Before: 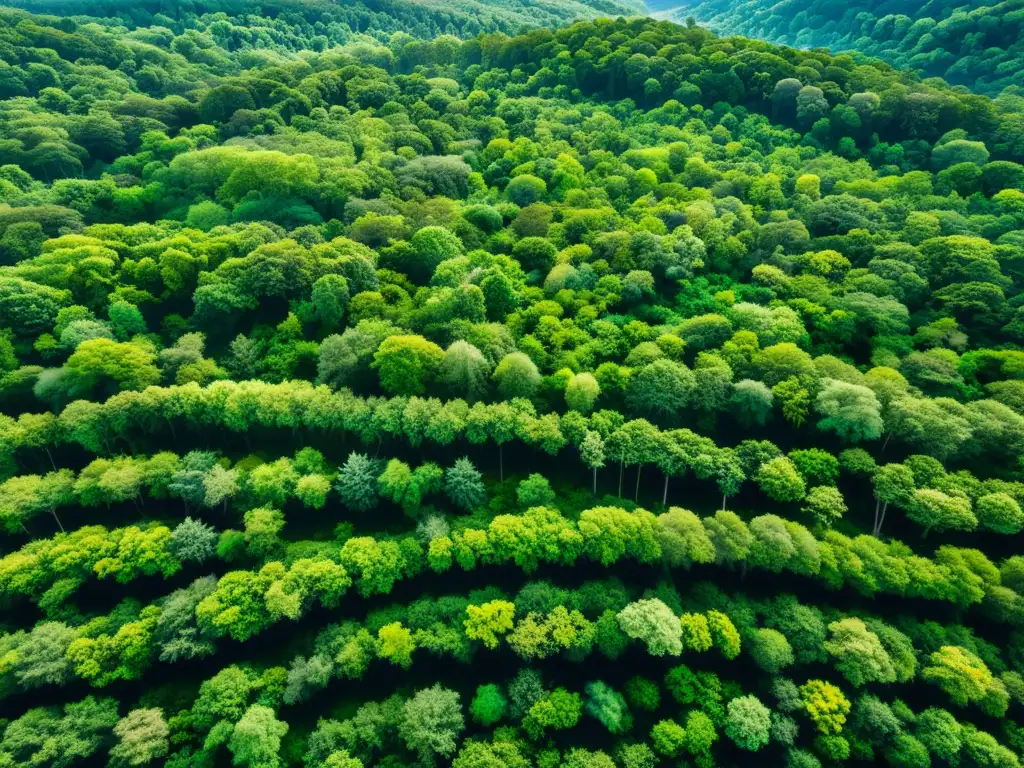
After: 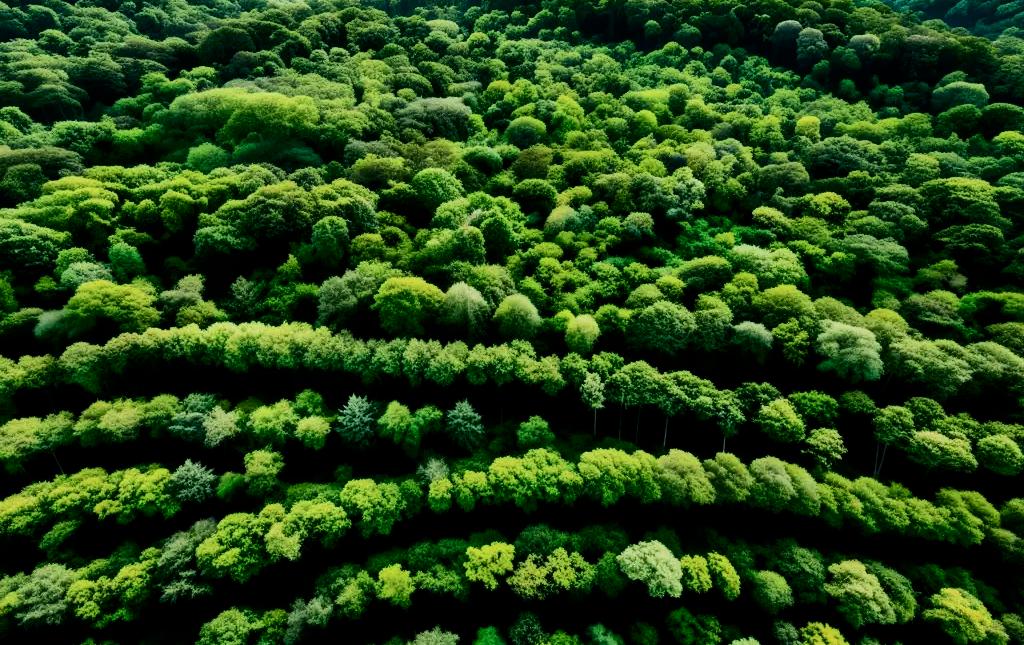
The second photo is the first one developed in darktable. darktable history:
filmic rgb: black relative exposure -5.14 EV, white relative exposure 3.96 EV, threshold 5.97 EV, hardness 2.9, contrast 1.201, highlights saturation mix -31.29%, enable highlight reconstruction true
exposure: exposure -0.581 EV, compensate highlight preservation false
crop: top 7.61%, bottom 8.314%
contrast brightness saturation: contrast 0.299
